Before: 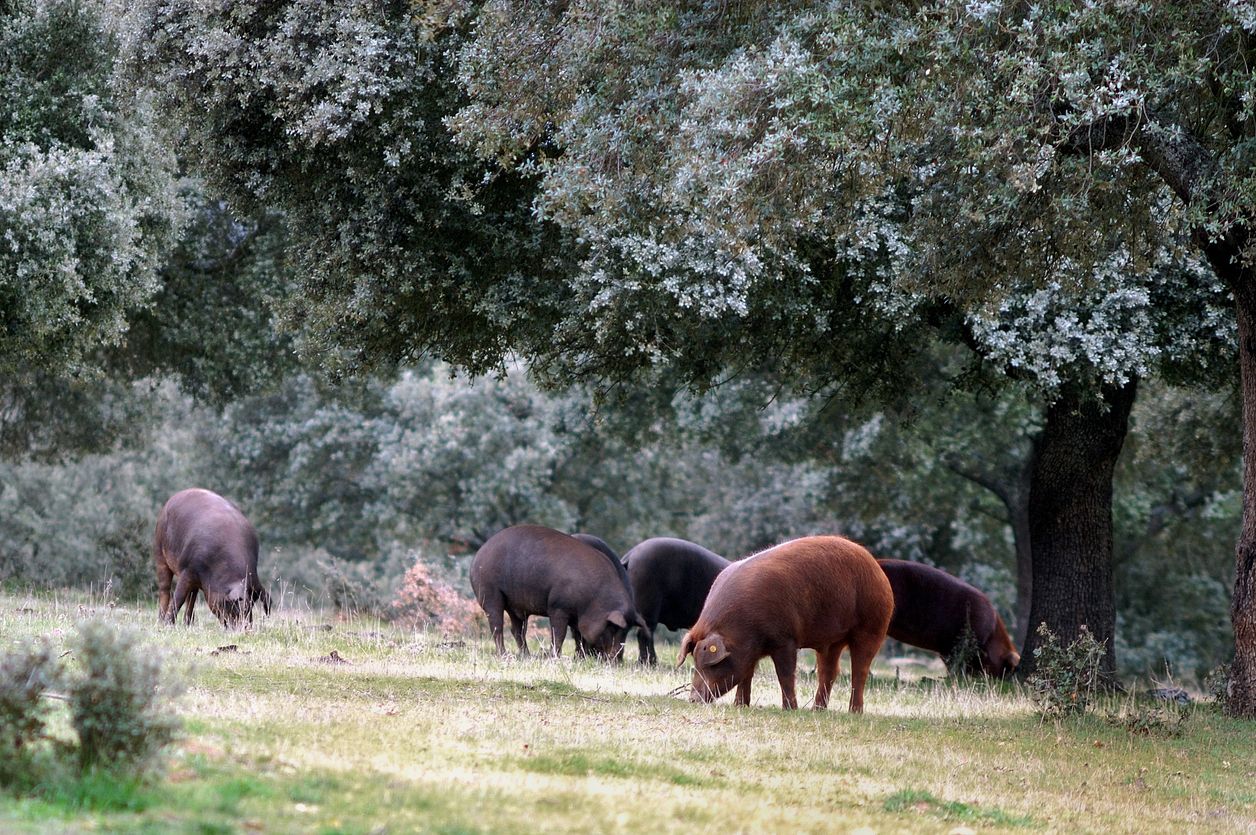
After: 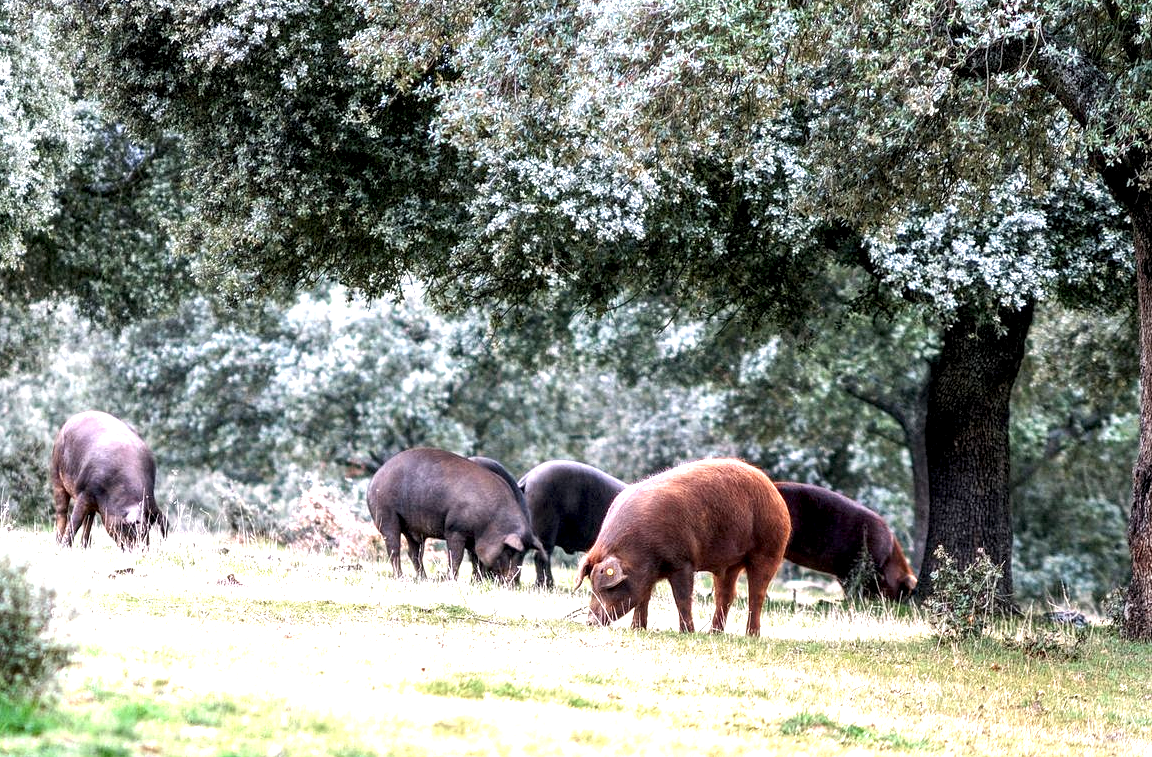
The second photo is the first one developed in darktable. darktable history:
exposure: black level correction 0, exposure 1.1 EV, compensate exposure bias true, compensate highlight preservation false
local contrast: highlights 60%, shadows 60%, detail 160%
crop and rotate: left 8.262%, top 9.226%
